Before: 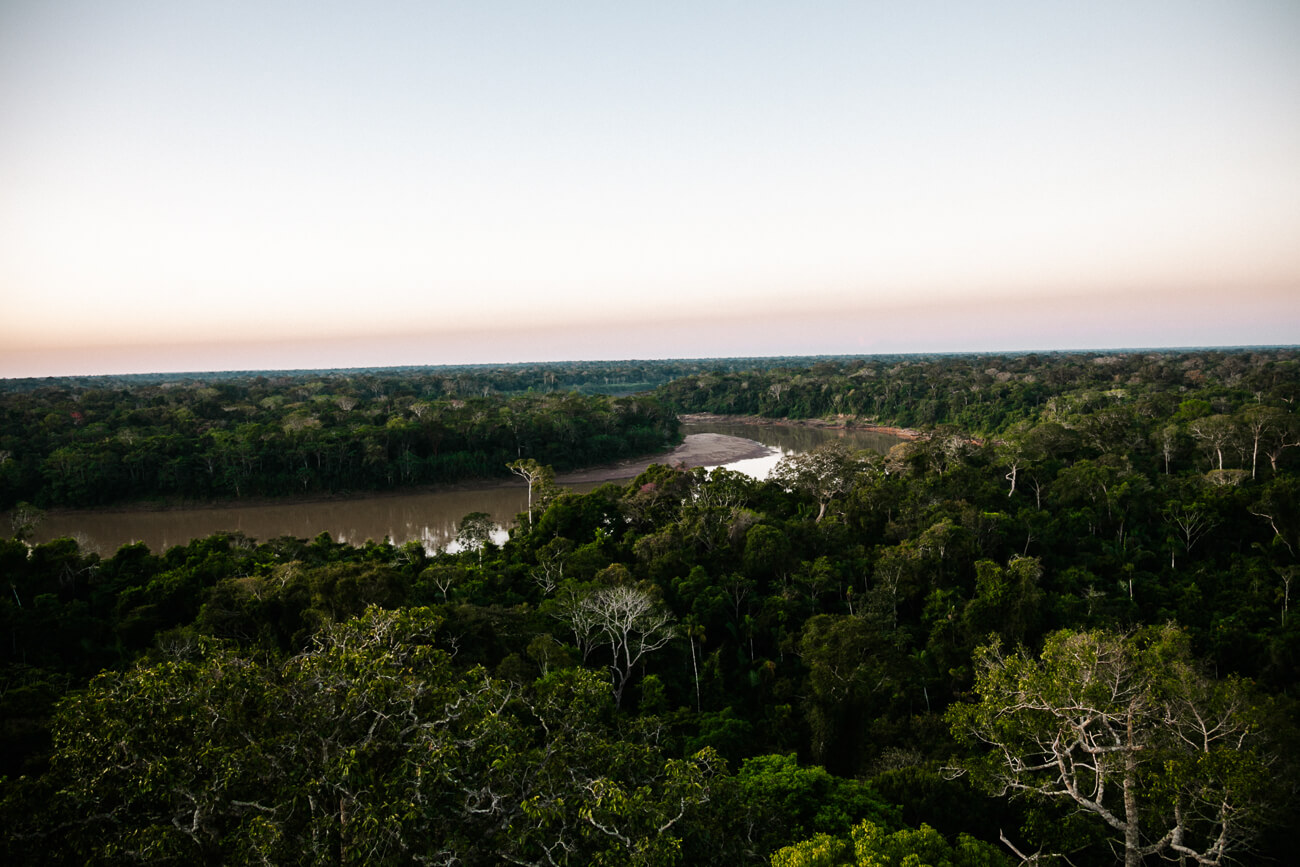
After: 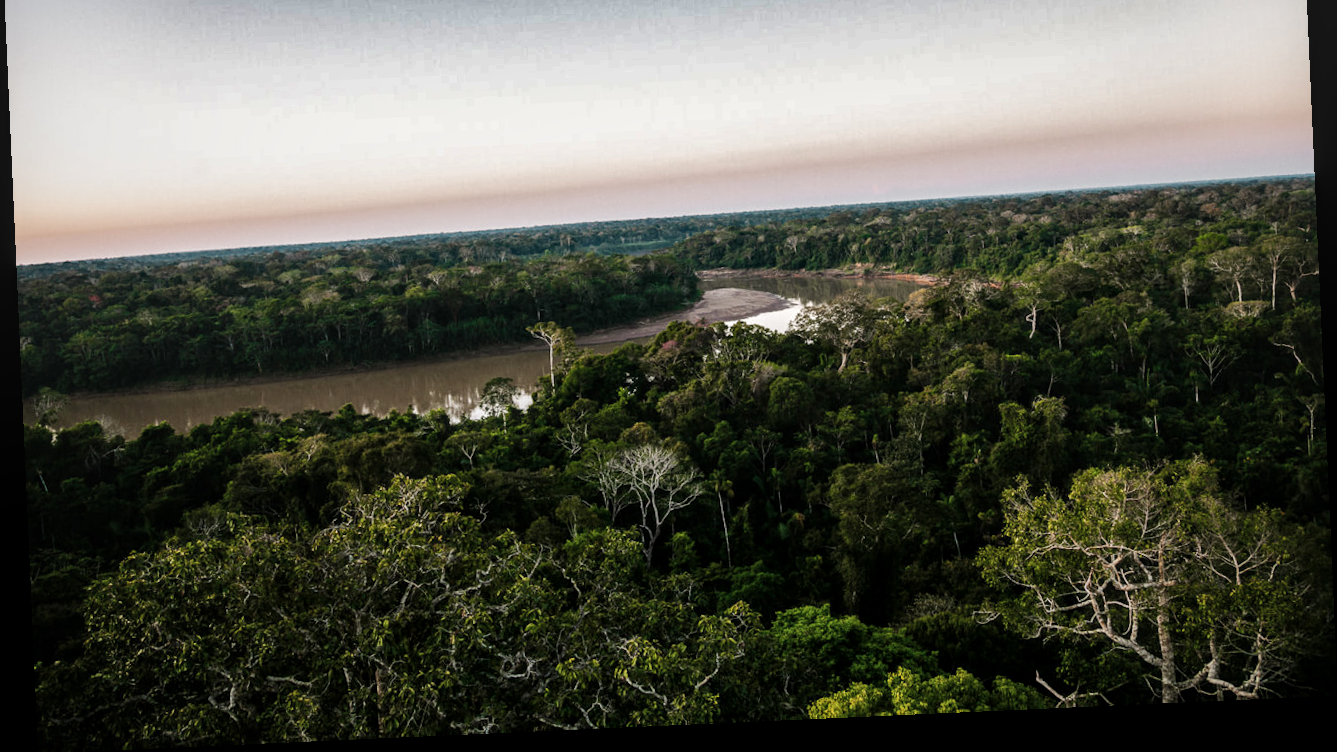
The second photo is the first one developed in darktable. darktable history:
crop and rotate: top 18.507%
shadows and highlights: shadows 20.91, highlights -82.73, soften with gaussian
local contrast: on, module defaults
rotate and perspective: rotation -2.56°, automatic cropping off
